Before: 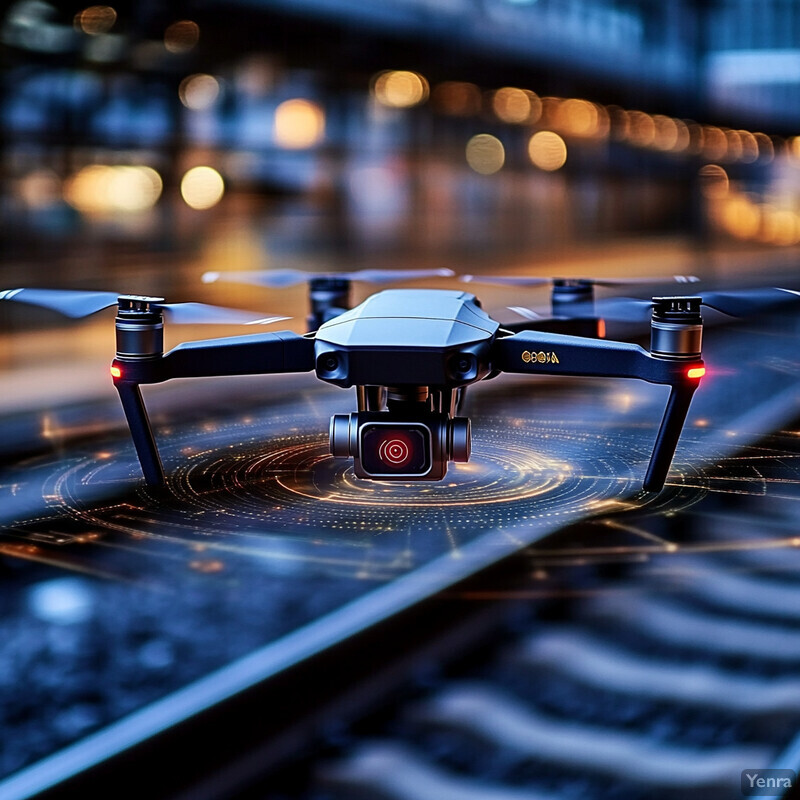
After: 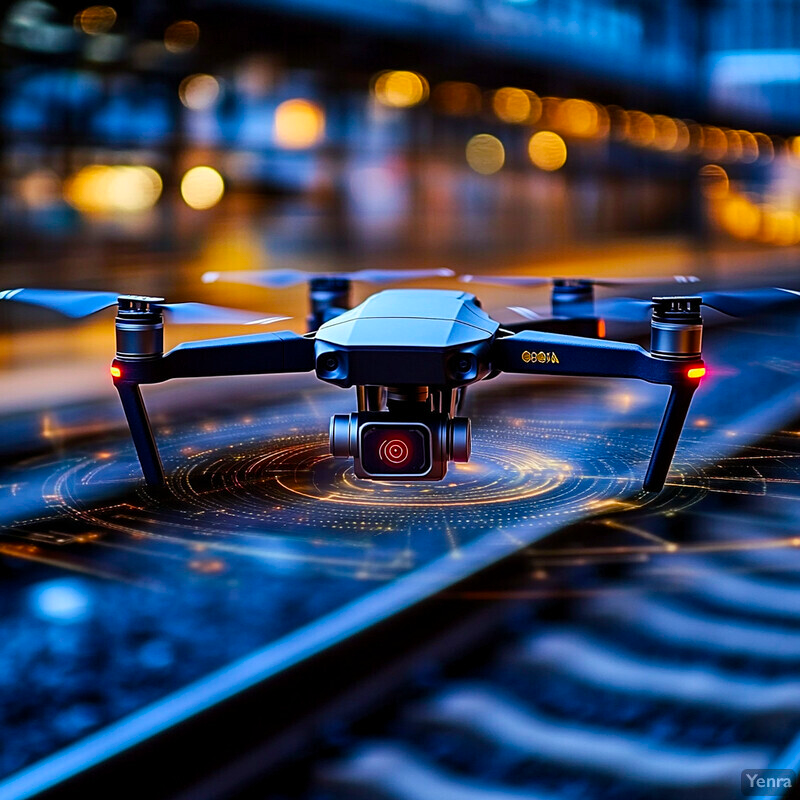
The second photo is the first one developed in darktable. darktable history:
color balance rgb: global offset › hue 171.89°, linear chroma grading › global chroma 0.93%, perceptual saturation grading › global saturation 35.231%, global vibrance 25.57%
